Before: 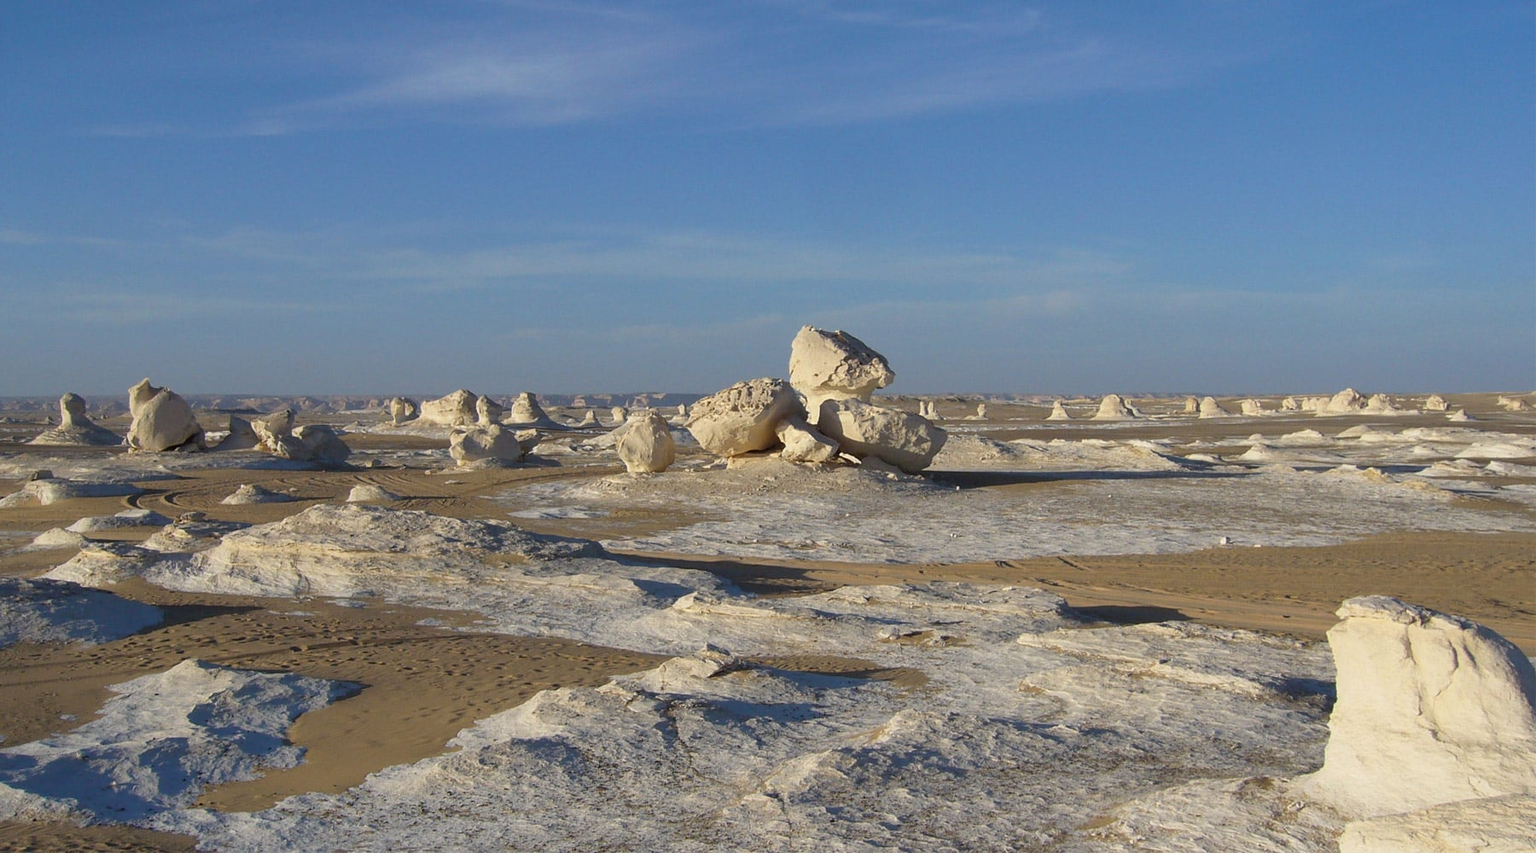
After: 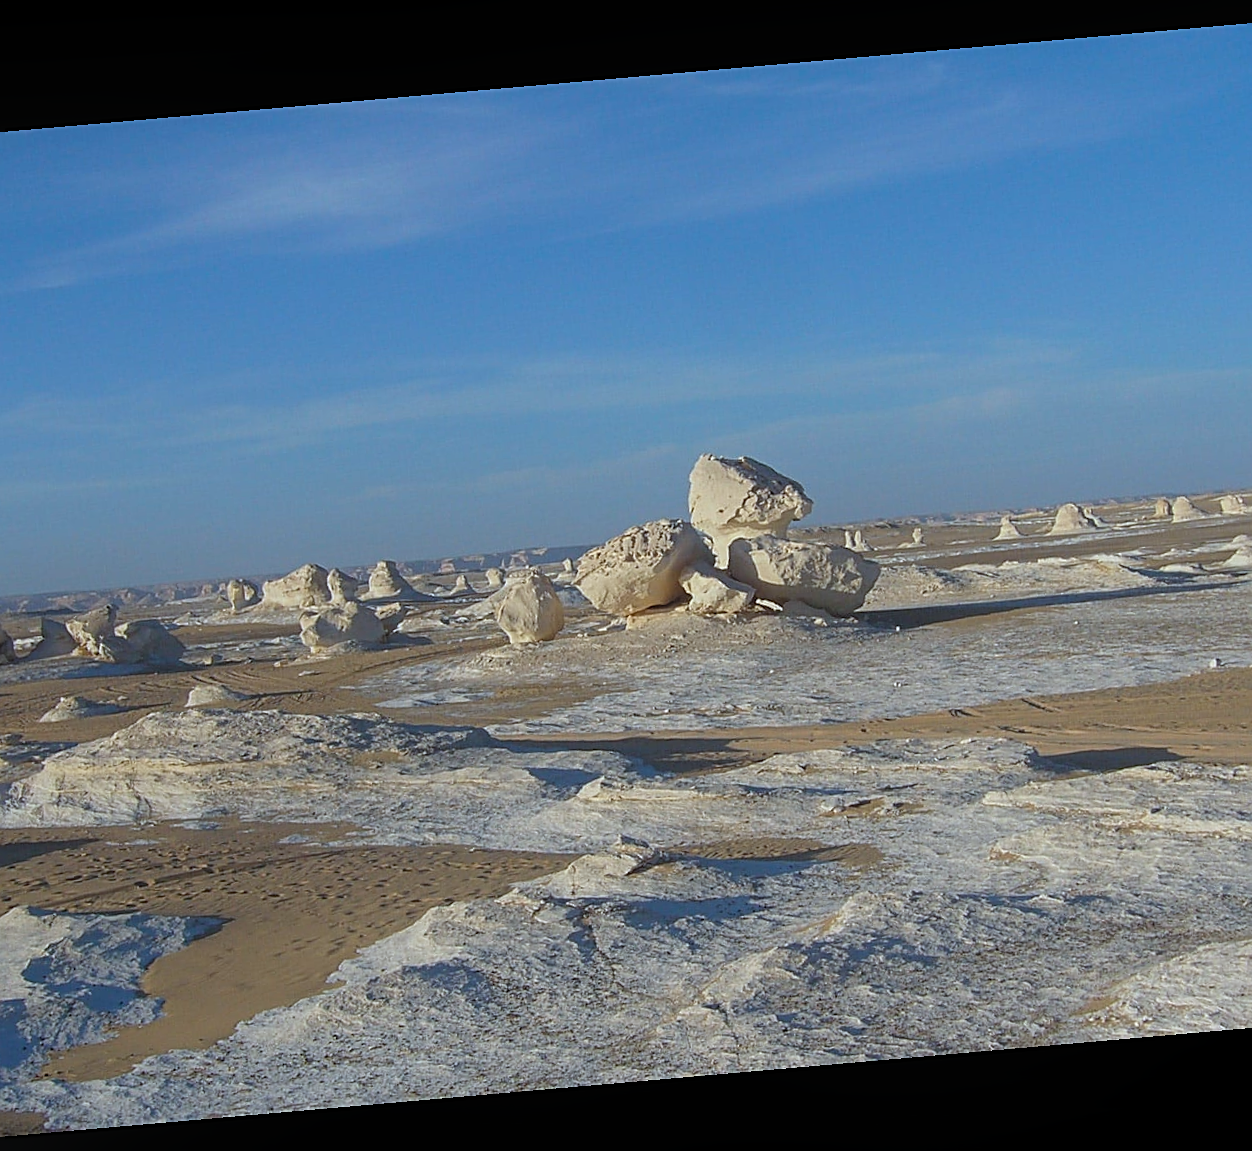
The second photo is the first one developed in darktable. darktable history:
rotate and perspective: rotation -4.98°, automatic cropping off
color correction: highlights a* -4.18, highlights b* -10.81
sharpen: on, module defaults
contrast equalizer: y [[0.439, 0.44, 0.442, 0.457, 0.493, 0.498], [0.5 ×6], [0.5 ×6], [0 ×6], [0 ×6]]
crop and rotate: left 14.385%, right 18.948%
